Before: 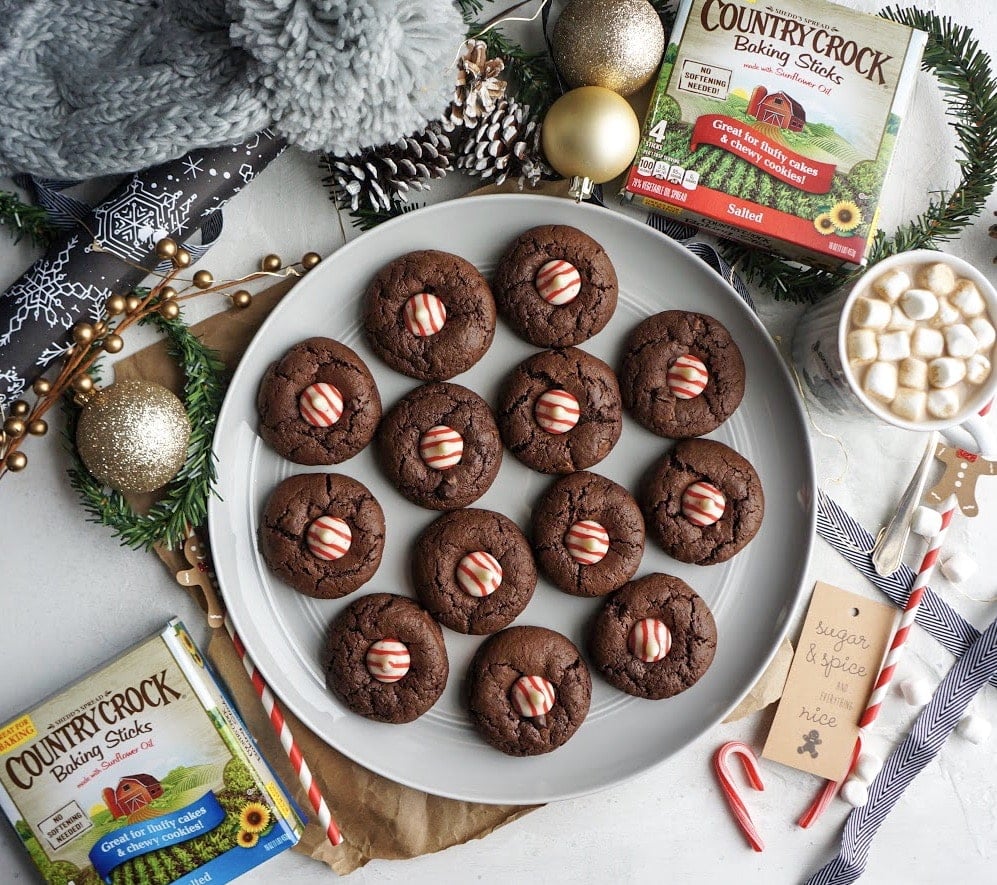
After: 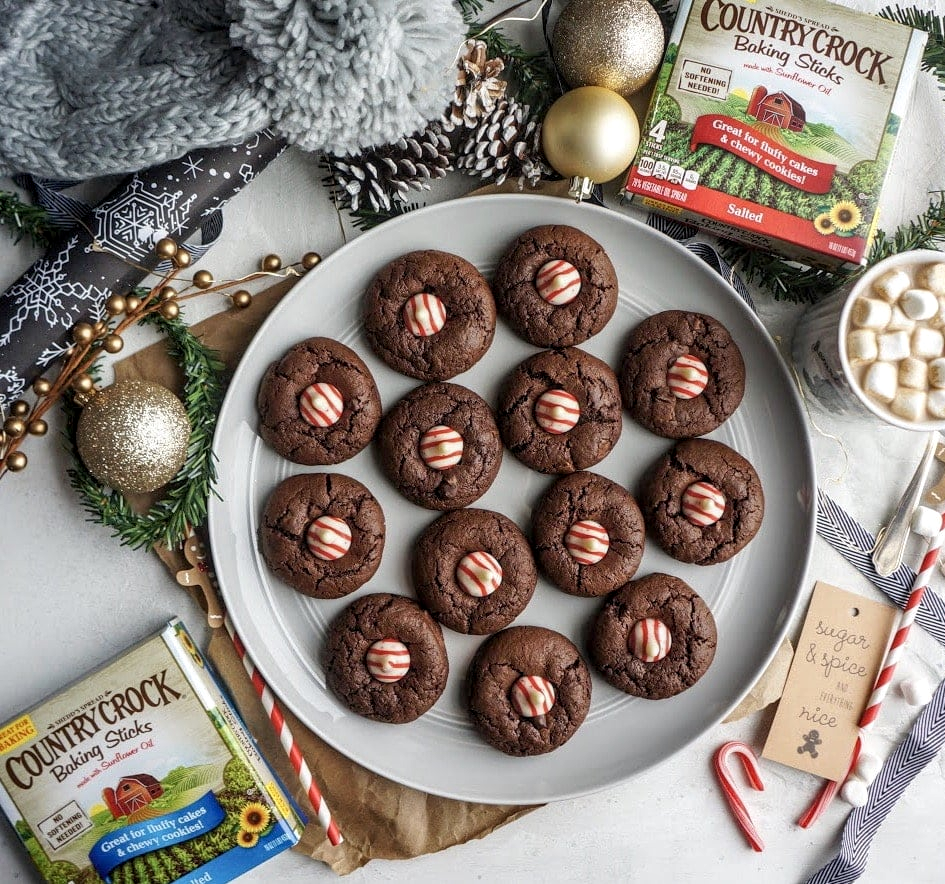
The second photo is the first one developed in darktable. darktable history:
crop and rotate: right 5.167%
local contrast: on, module defaults
